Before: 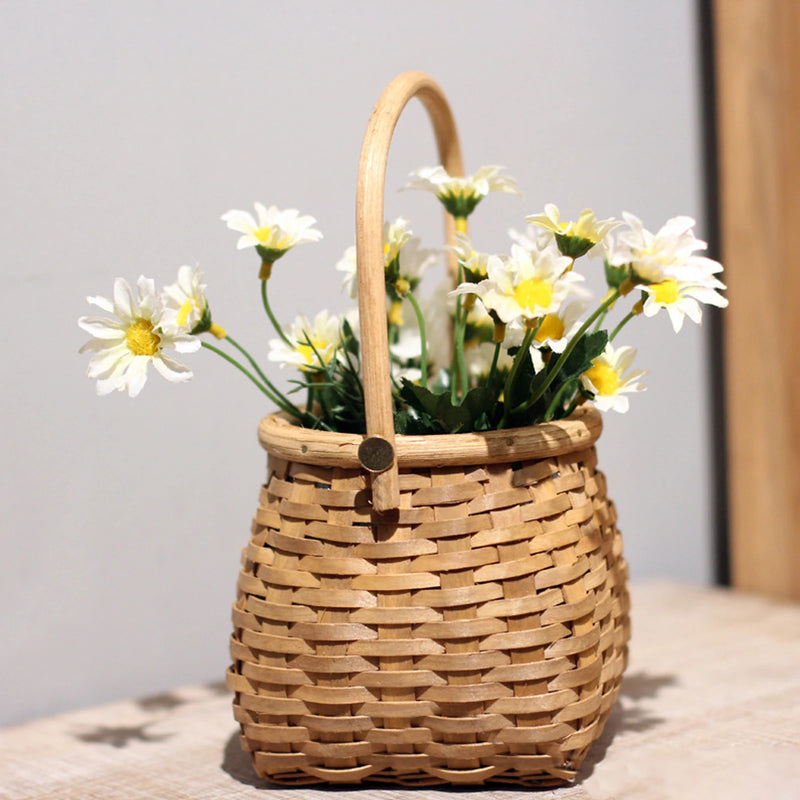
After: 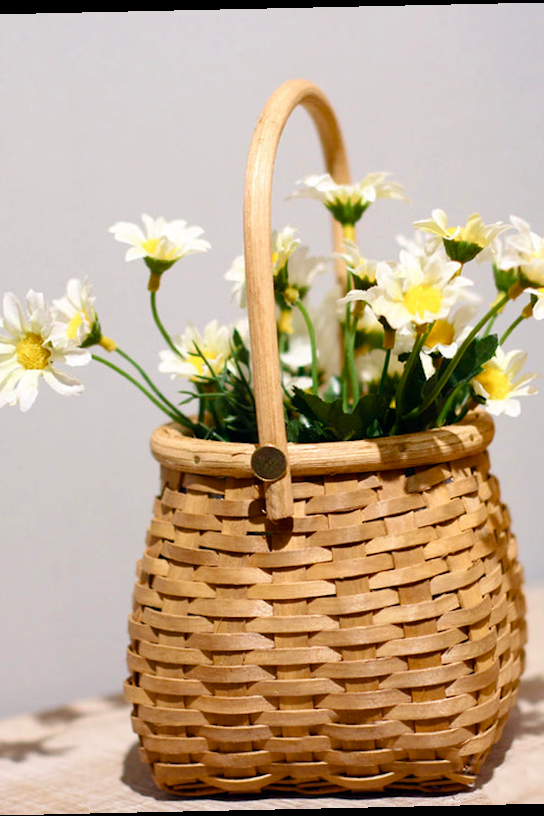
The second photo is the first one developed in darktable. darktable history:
crop and rotate: left 14.436%, right 18.898%
velvia: strength 21.76%
rotate and perspective: rotation -1.24°, automatic cropping off
color balance rgb: perceptual saturation grading › global saturation 20%, perceptual saturation grading › highlights -25%, perceptual saturation grading › shadows 50%
